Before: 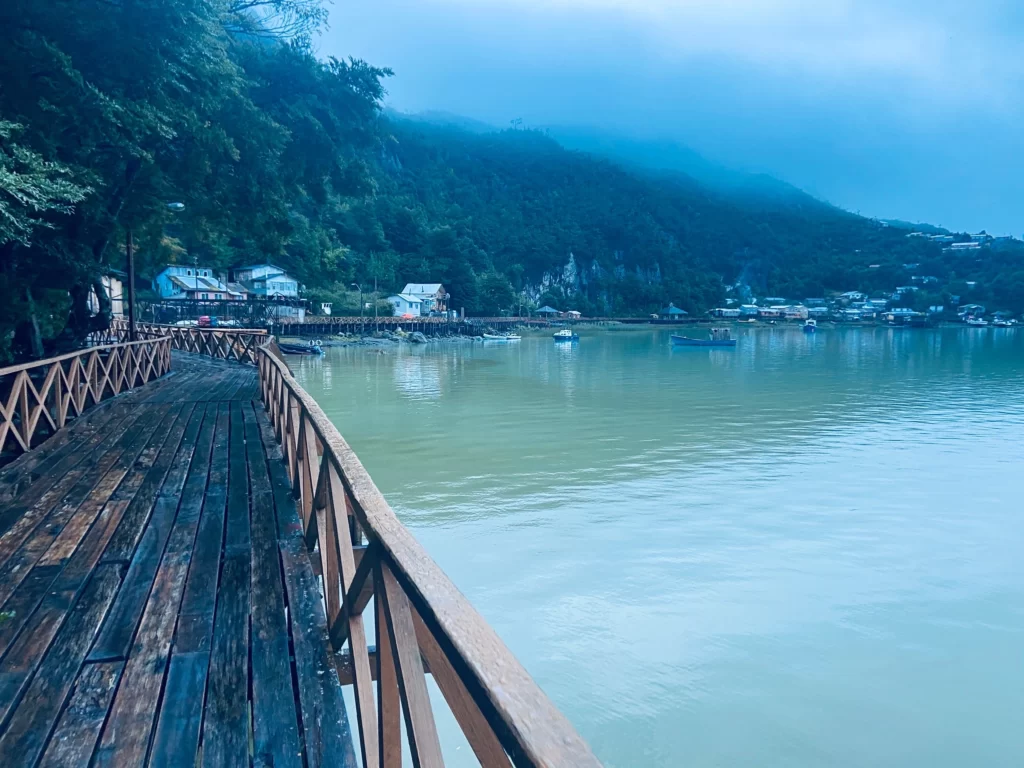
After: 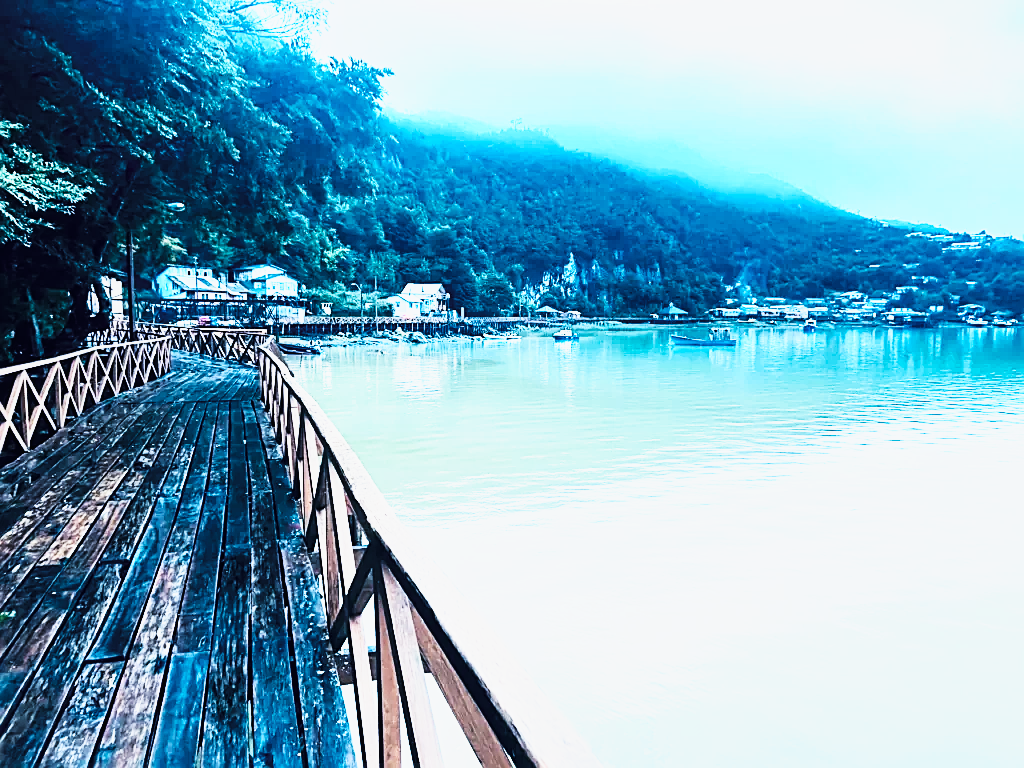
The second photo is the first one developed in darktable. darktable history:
tone equalizer: -8 EV -0.417 EV, -7 EV -0.389 EV, -6 EV -0.333 EV, -5 EV -0.222 EV, -3 EV 0.222 EV, -2 EV 0.333 EV, -1 EV 0.389 EV, +0 EV 0.417 EV, edges refinement/feathering 500, mask exposure compensation -1.57 EV, preserve details no
local contrast: highlights 100%, shadows 100%, detail 120%, midtone range 0.2
exposure: exposure 0.2 EV, compensate highlight preservation false
contrast brightness saturation: contrast -0.11
base curve: curves: ch0 [(0, 0) (0.007, 0.004) (0.027, 0.03) (0.046, 0.07) (0.207, 0.54) (0.442, 0.872) (0.673, 0.972) (1, 1)], preserve colors none
contrast equalizer: octaves 7, y [[0.6 ×6], [0.55 ×6], [0 ×6], [0 ×6], [0 ×6]], mix 0.15
sharpen: on, module defaults
tone curve: curves: ch0 [(0, 0) (0.042, 0.01) (0.223, 0.123) (0.59, 0.574) (0.802, 0.868) (1, 1)], color space Lab, linked channels, preserve colors none
